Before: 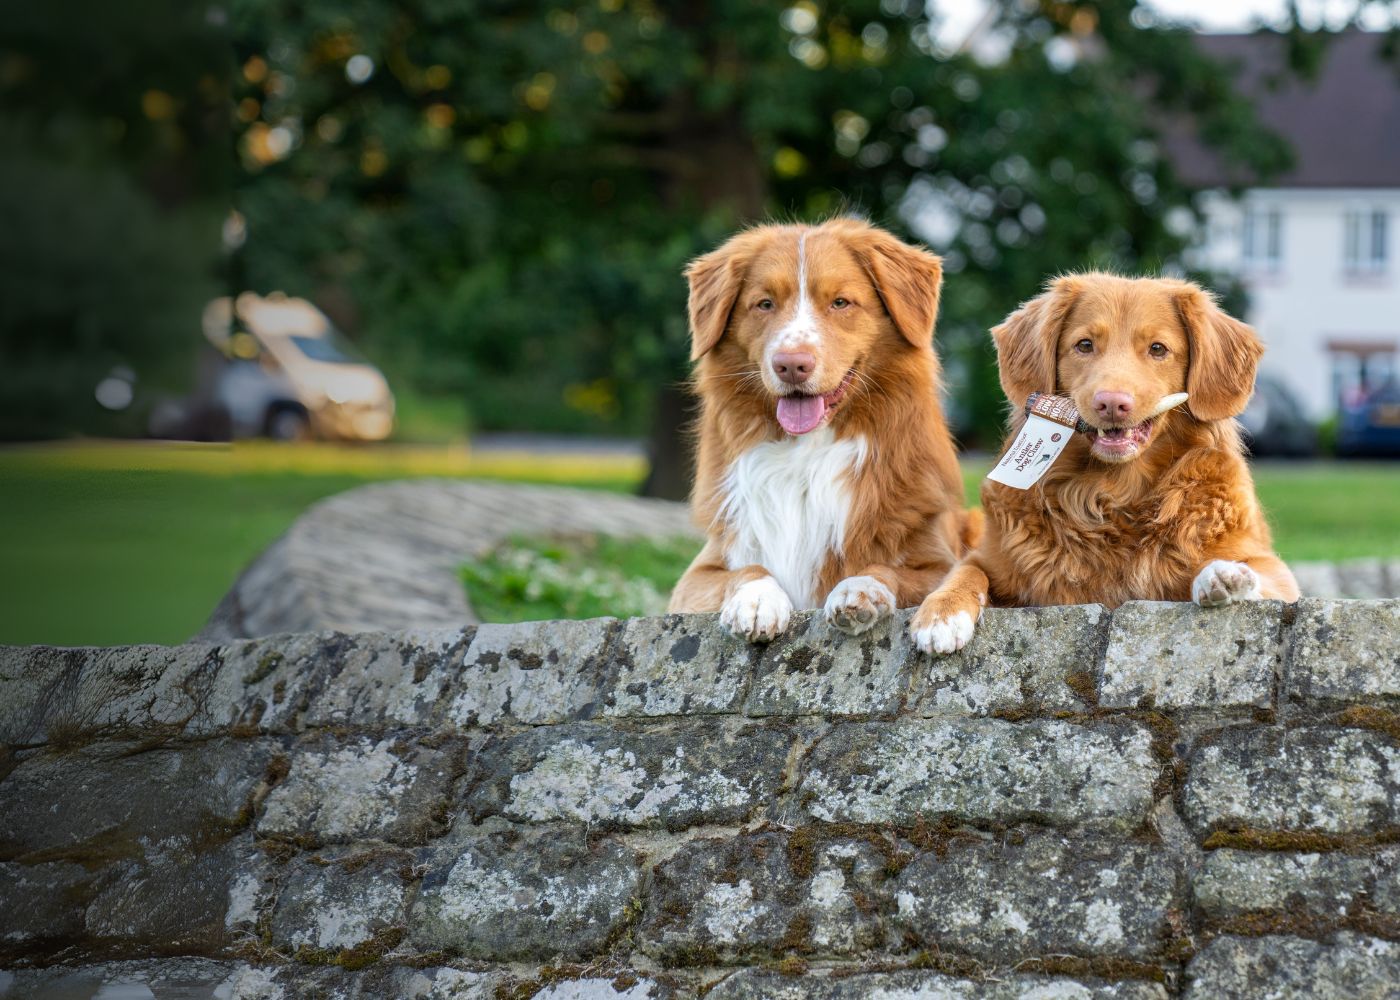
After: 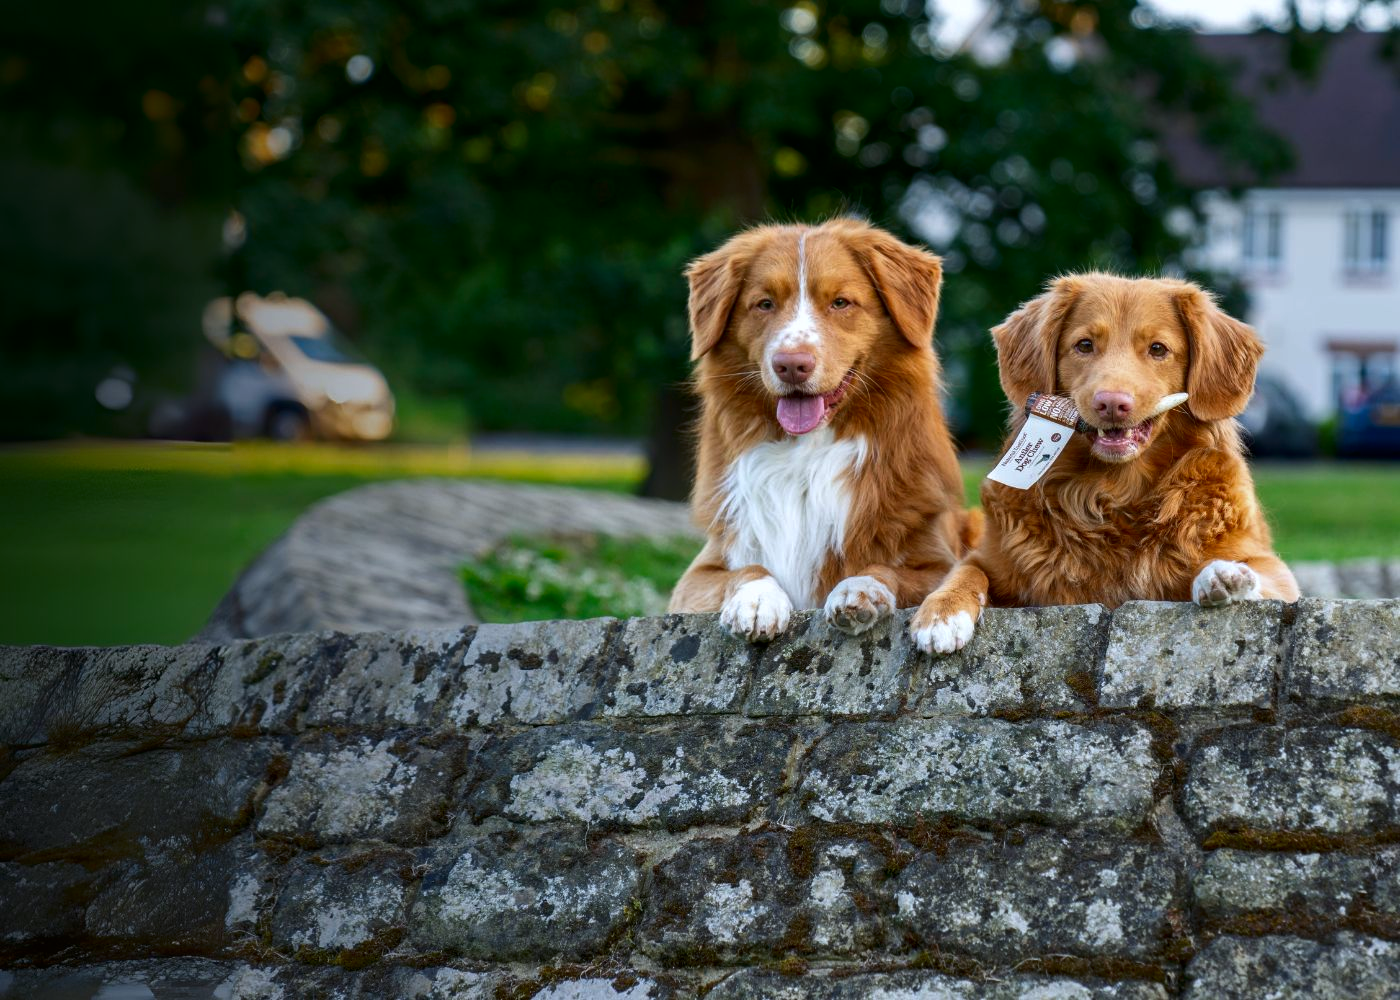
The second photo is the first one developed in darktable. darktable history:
contrast brightness saturation: brightness -0.2, saturation 0.08
color calibration: x 0.355, y 0.367, temperature 4700.38 K
